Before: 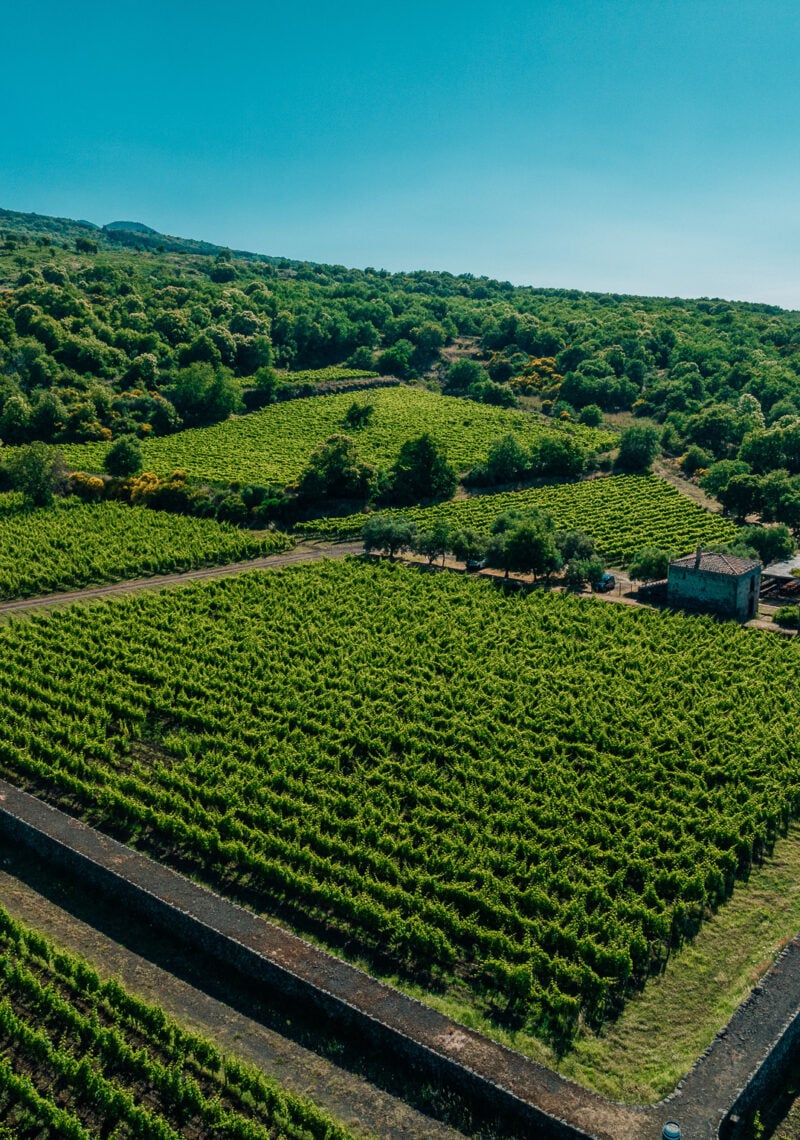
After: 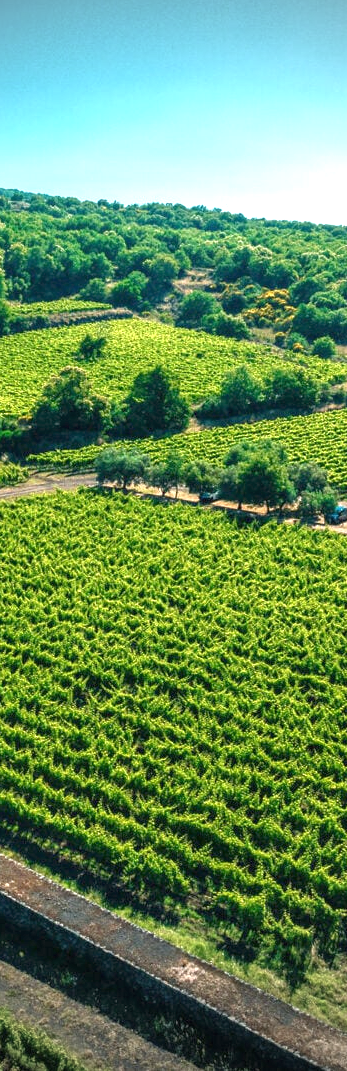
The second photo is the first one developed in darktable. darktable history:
crop: left 33.452%, top 6.025%, right 23.155%
tone equalizer: -8 EV 0.25 EV, -7 EV 0.417 EV, -6 EV 0.417 EV, -5 EV 0.25 EV, -3 EV -0.25 EV, -2 EV -0.417 EV, -1 EV -0.417 EV, +0 EV -0.25 EV, edges refinement/feathering 500, mask exposure compensation -1.57 EV, preserve details guided filter
vignetting: fall-off start 75%, brightness -0.692, width/height ratio 1.084
shadows and highlights: radius 331.84, shadows 53.55, highlights -100, compress 94.63%, highlights color adjustment 73.23%, soften with gaussian
exposure: black level correction 0, exposure 1.741 EV, compensate exposure bias true, compensate highlight preservation false
